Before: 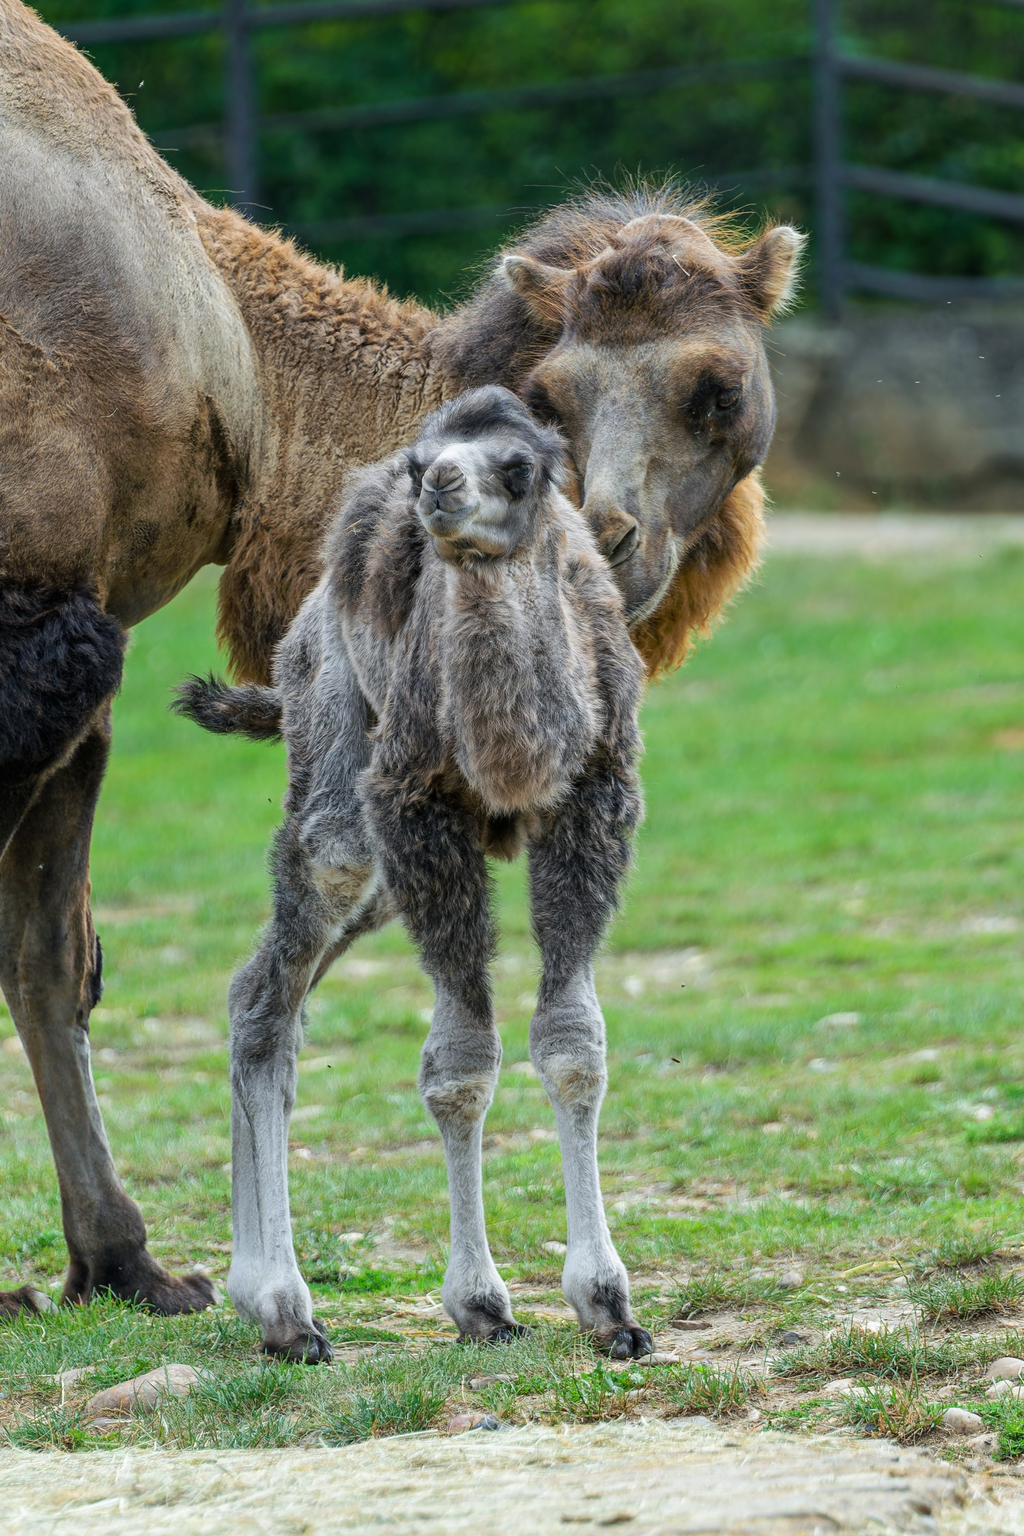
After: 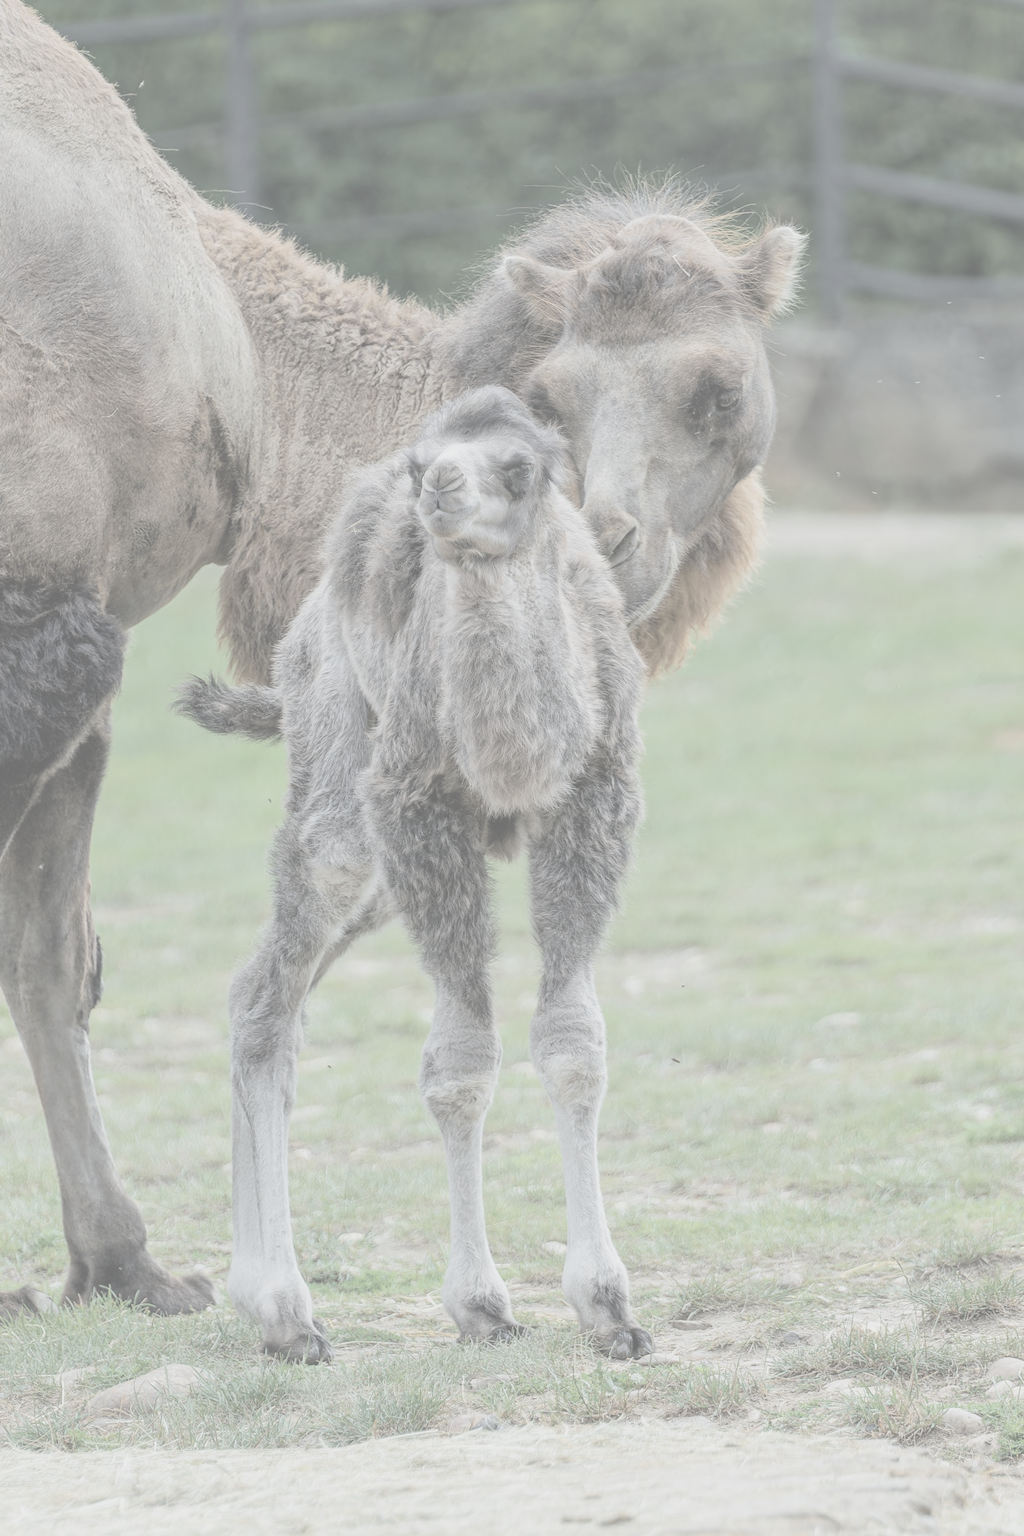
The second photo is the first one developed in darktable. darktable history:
contrast brightness saturation: contrast -0.312, brightness 0.737, saturation -0.782
